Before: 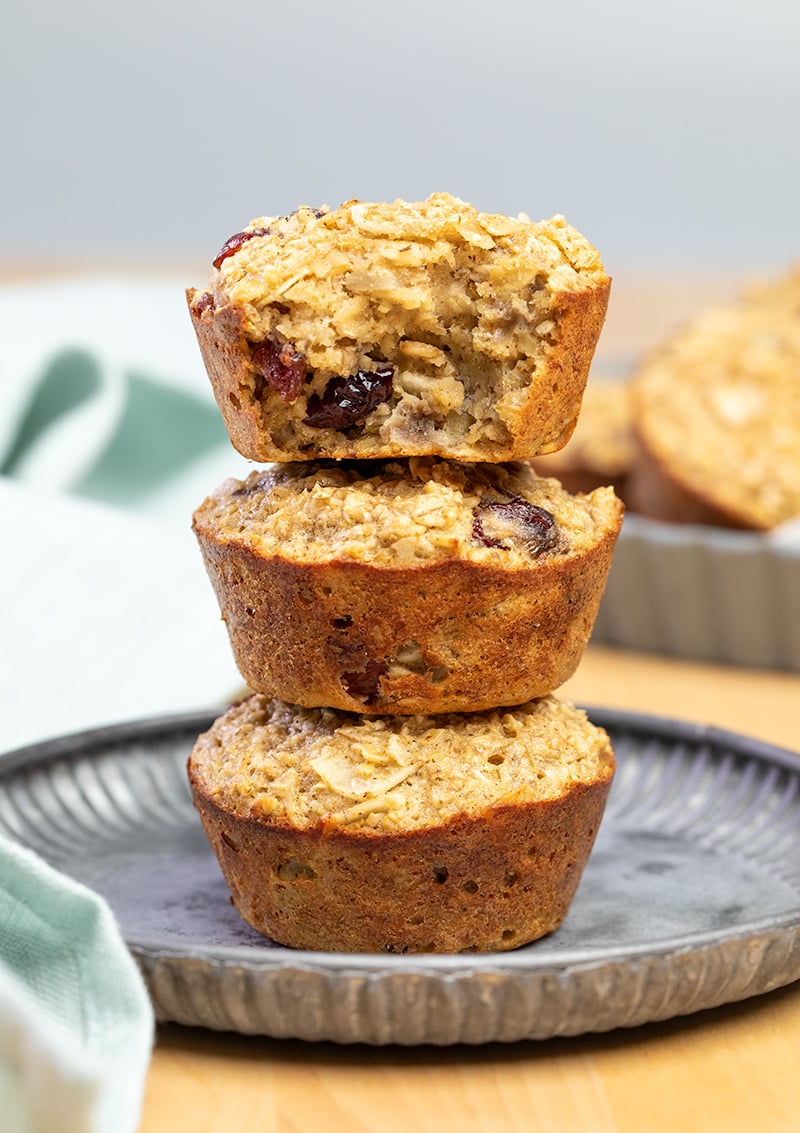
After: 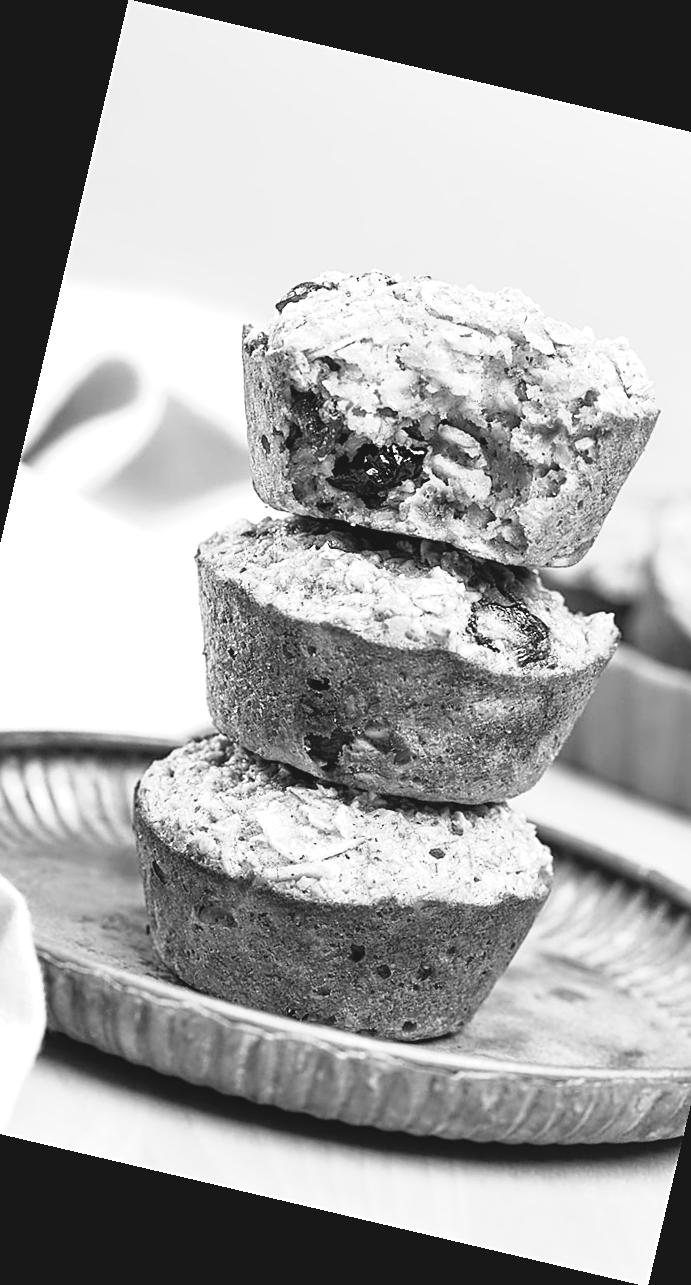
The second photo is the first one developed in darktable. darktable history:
tone curve: curves: ch0 [(0, 0.074) (0.129, 0.136) (0.285, 0.301) (0.689, 0.764) (0.854, 0.926) (0.987, 0.977)]; ch1 [(0, 0) (0.337, 0.249) (0.434, 0.437) (0.485, 0.491) (0.515, 0.495) (0.566, 0.57) (0.625, 0.625) (0.764, 0.806) (1, 1)]; ch2 [(0, 0) (0.314, 0.301) (0.401, 0.411) (0.505, 0.499) (0.54, 0.54) (0.608, 0.613) (0.706, 0.735) (1, 1)], color space Lab, independent channels, preserve colors none
crop and rotate: left 12.648%, right 20.685%
color balance rgb: shadows lift › chroma 1%, shadows lift › hue 28.8°, power › hue 60°, highlights gain › chroma 1%, highlights gain › hue 60°, global offset › luminance 0.25%, perceptual saturation grading › highlights -20%, perceptual saturation grading › shadows 20%, perceptual brilliance grading › highlights 10%, perceptual brilliance grading › shadows -5%, global vibrance 19.67%
color correction: saturation 0.8
rotate and perspective: rotation 13.27°, automatic cropping off
sharpen: on, module defaults
monochrome: on, module defaults
